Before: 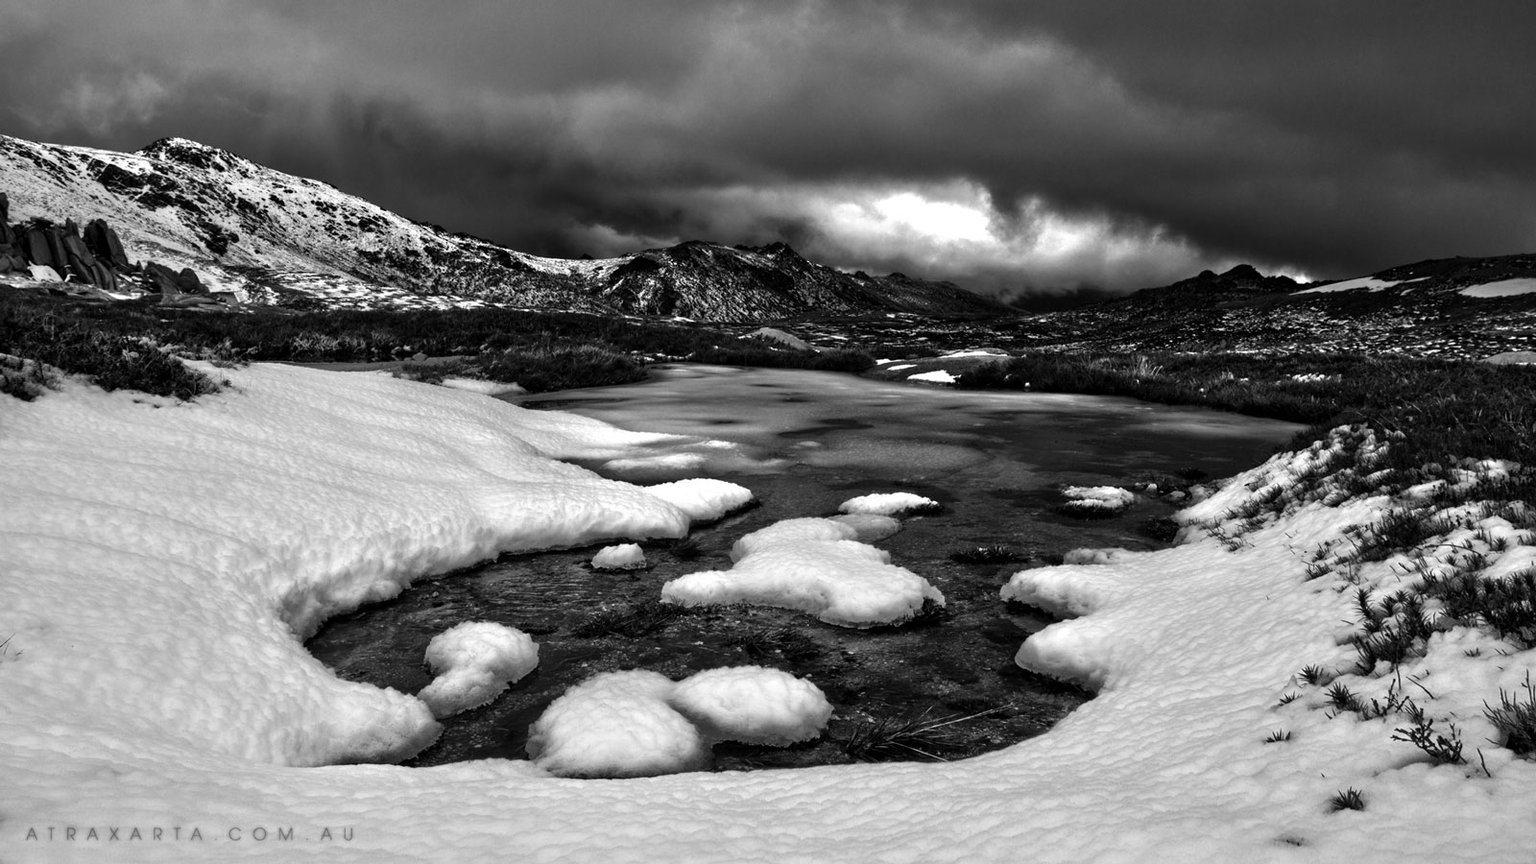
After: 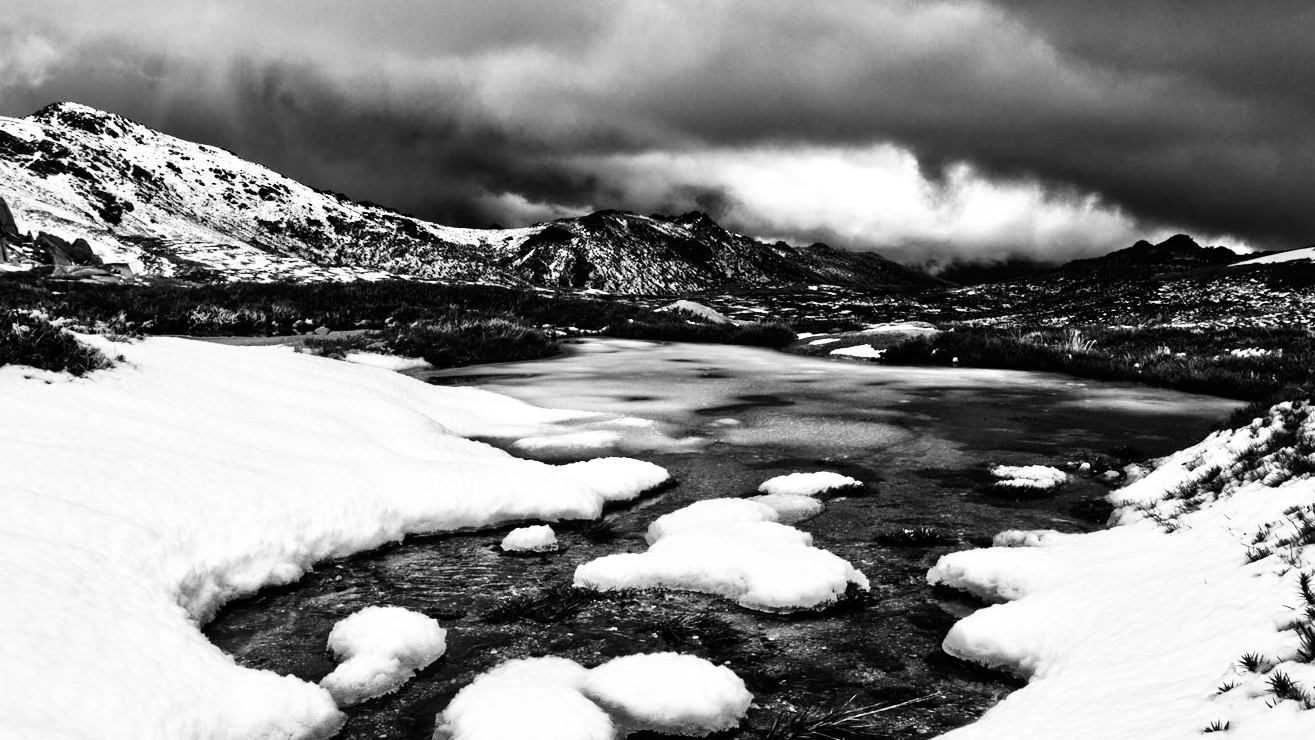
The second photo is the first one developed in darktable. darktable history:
base curve: curves: ch0 [(0, 0) (0.007, 0.004) (0.027, 0.03) (0.046, 0.07) (0.207, 0.54) (0.442, 0.872) (0.673, 0.972) (1, 1)], preserve colors none
crop and rotate: left 7.196%, top 4.574%, right 10.605%, bottom 13.178%
